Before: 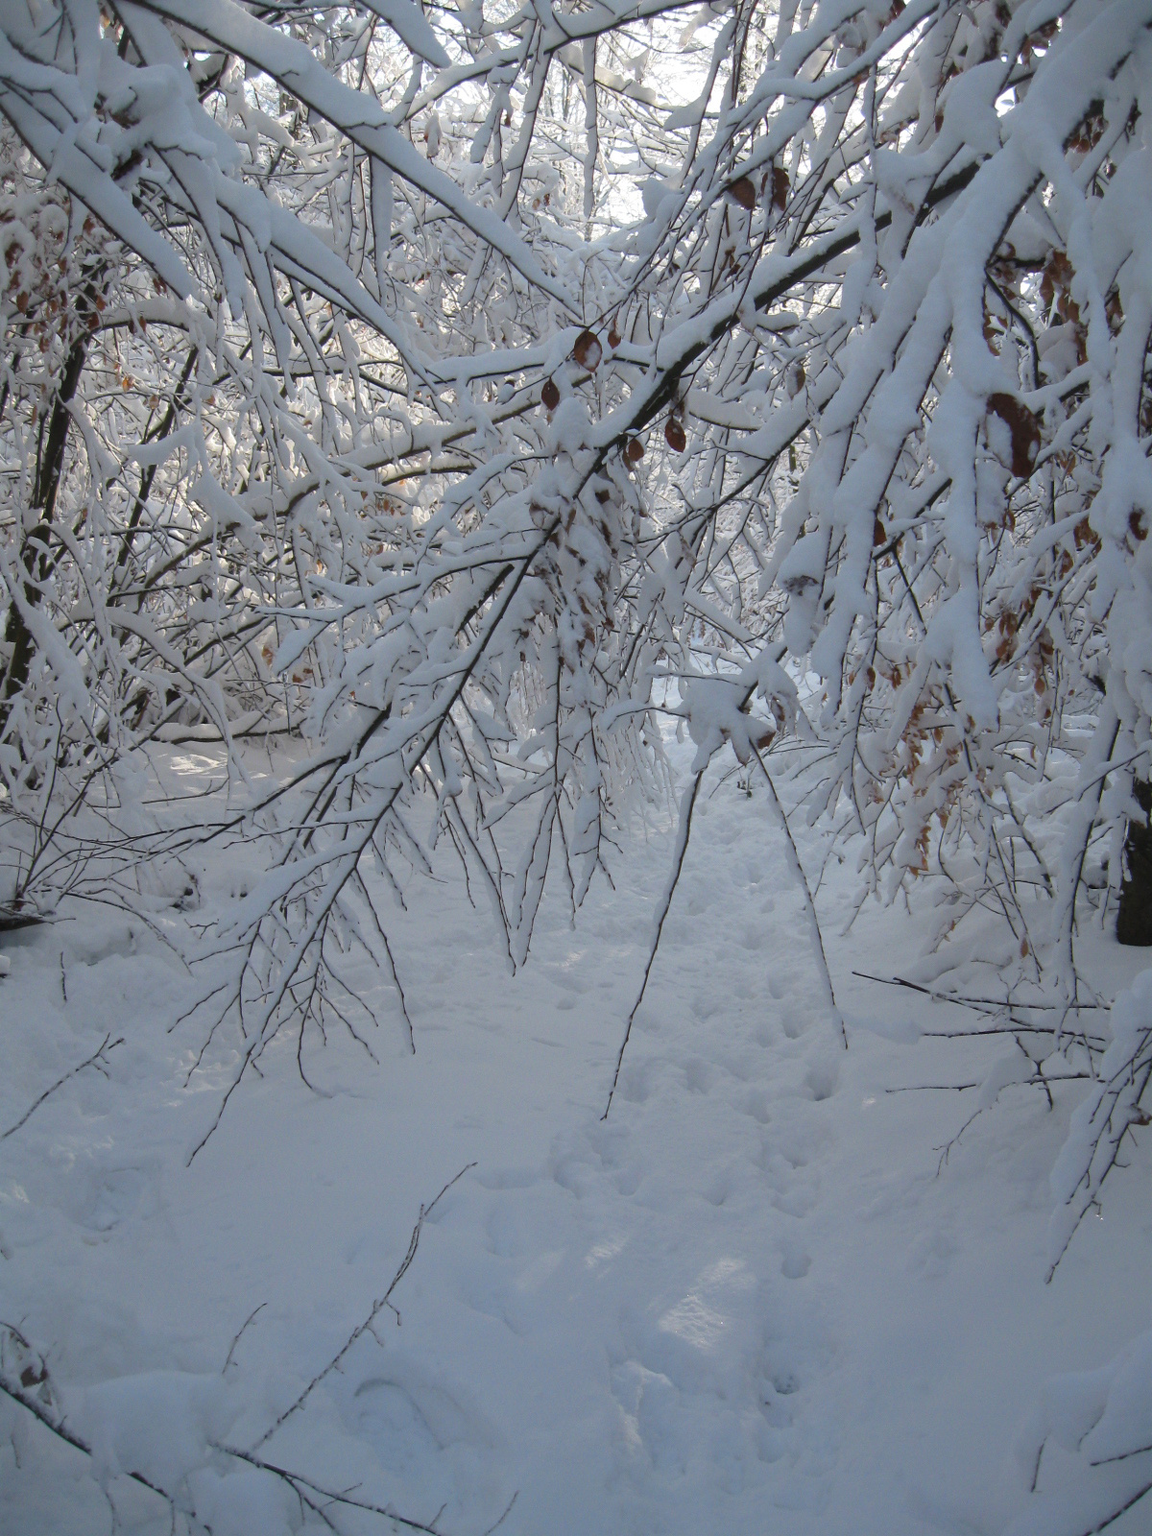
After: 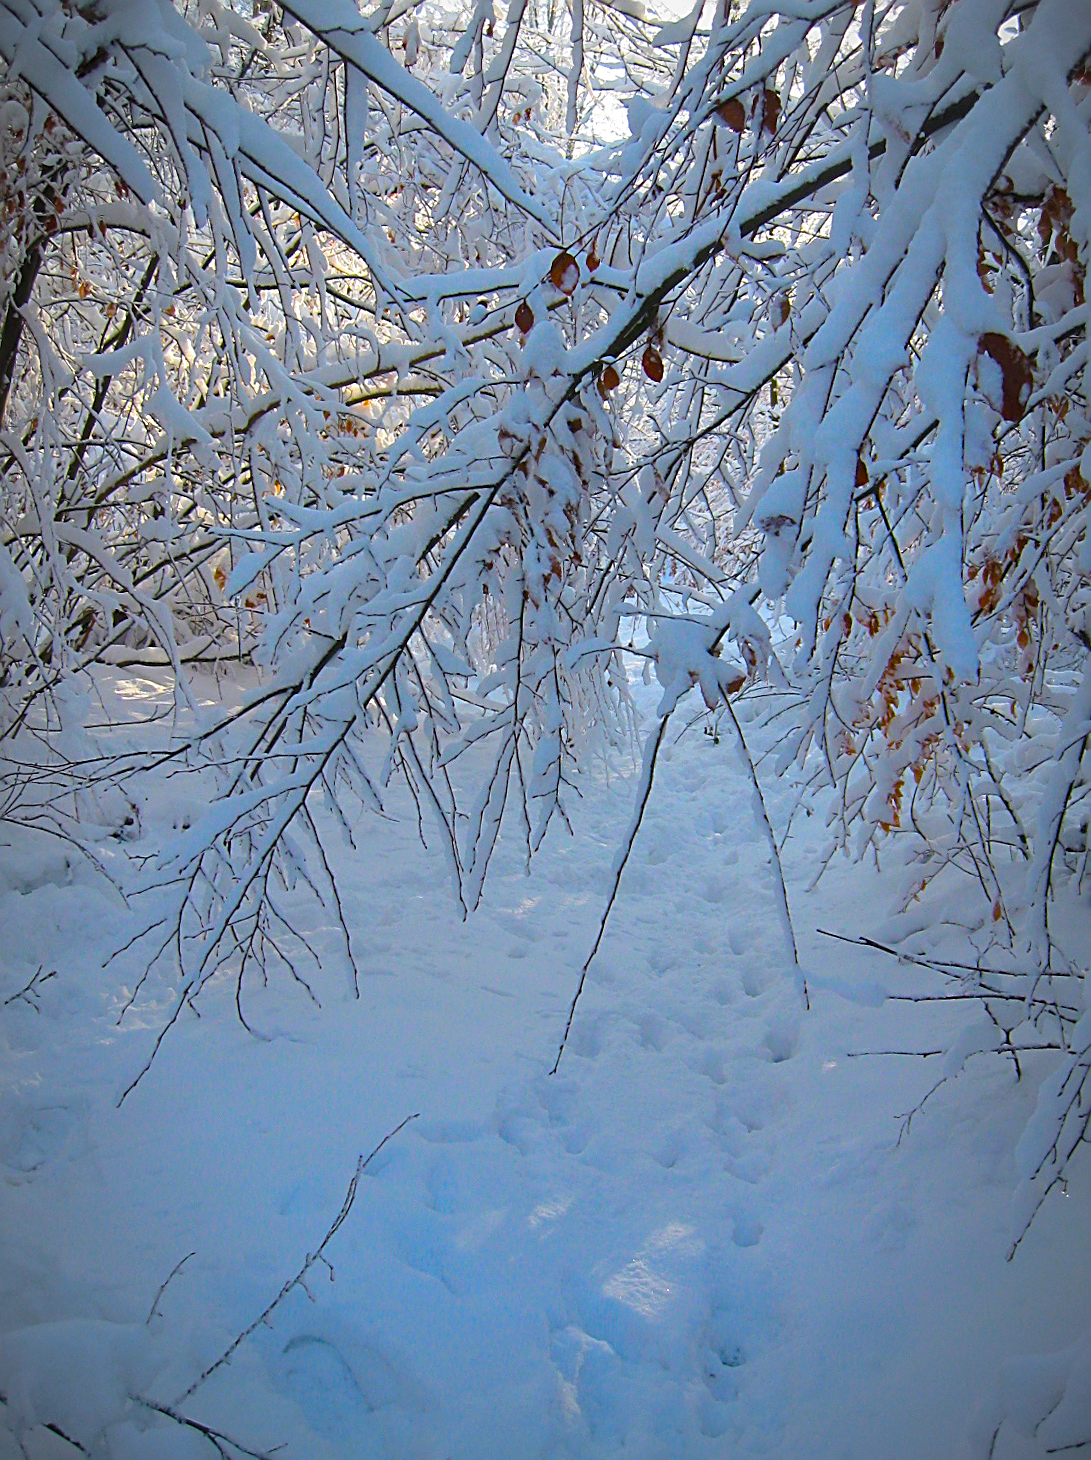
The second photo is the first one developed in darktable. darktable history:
vignetting: fall-off radius 59.64%, automatic ratio true
sharpen: amount 0.984
exposure: exposure 0.153 EV, compensate highlight preservation false
crop and rotate: angle -2.05°, left 3.153%, top 3.778%, right 1.585%, bottom 0.625%
color balance rgb: linear chroma grading › global chroma 15.221%, perceptual saturation grading › global saturation 64.784%, perceptual saturation grading › highlights 59.511%, perceptual saturation grading › mid-tones 49.819%, perceptual saturation grading › shadows 49.71%, global vibrance 20%
